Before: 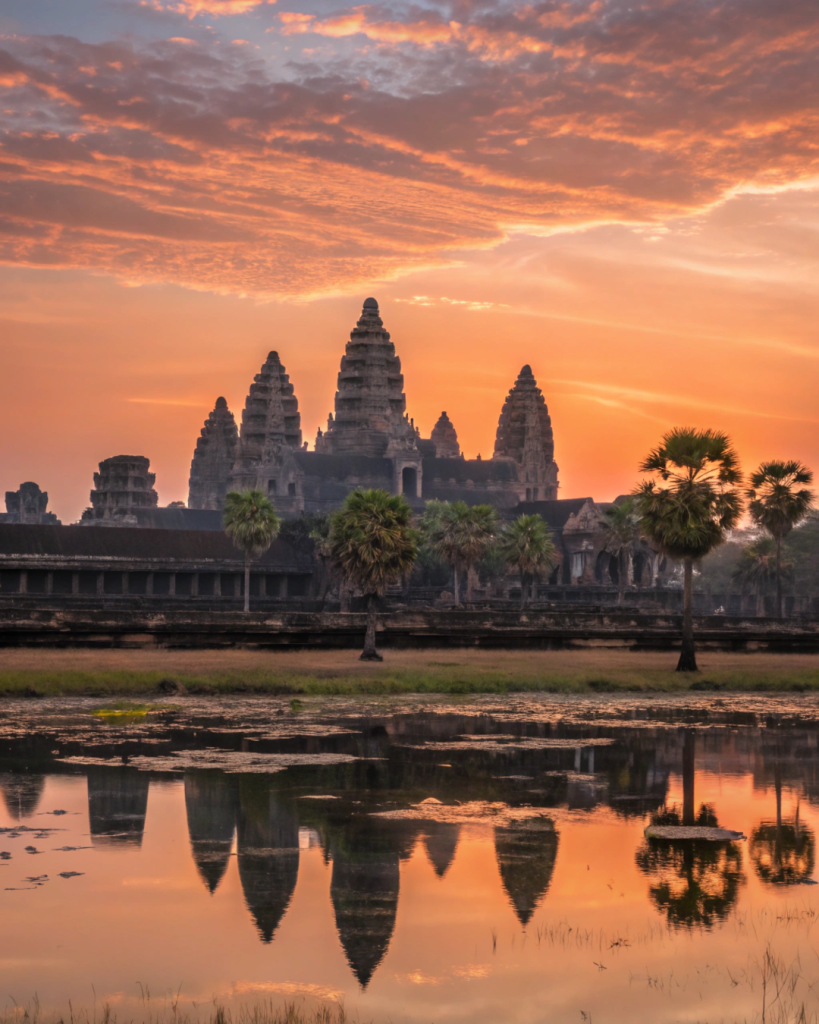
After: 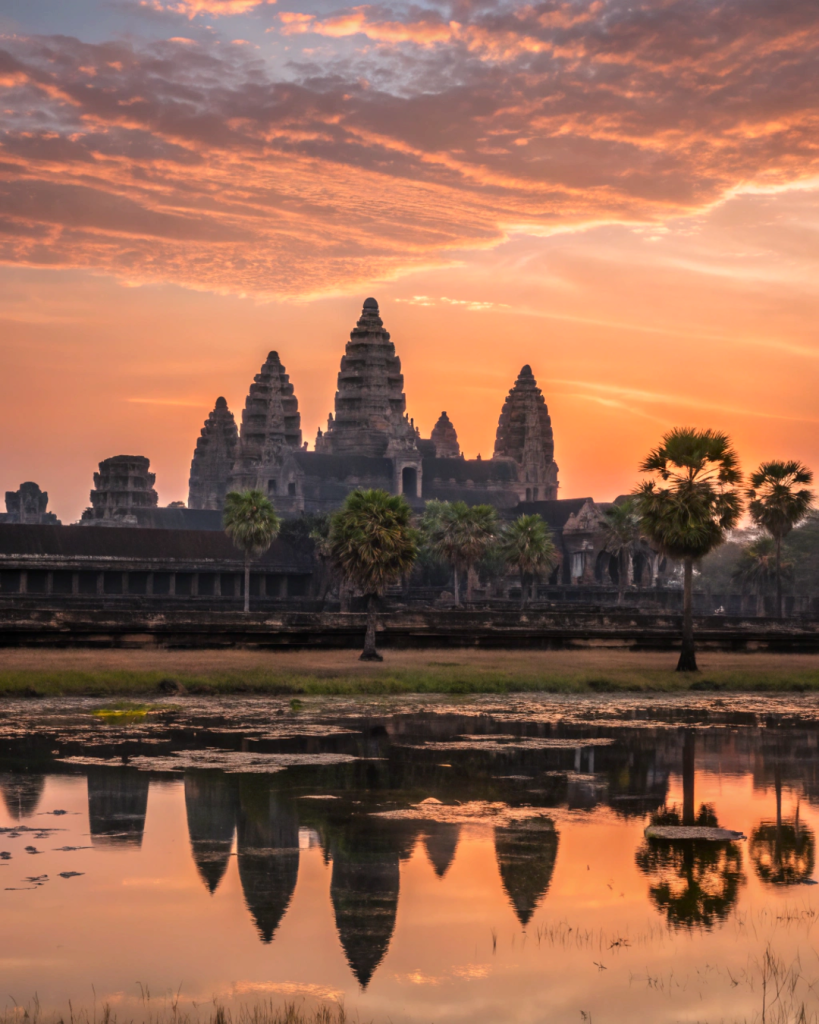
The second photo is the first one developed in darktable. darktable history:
base curve: curves: ch0 [(0, 0) (0.297, 0.298) (1, 1)]
contrast brightness saturation: contrast 0.135
